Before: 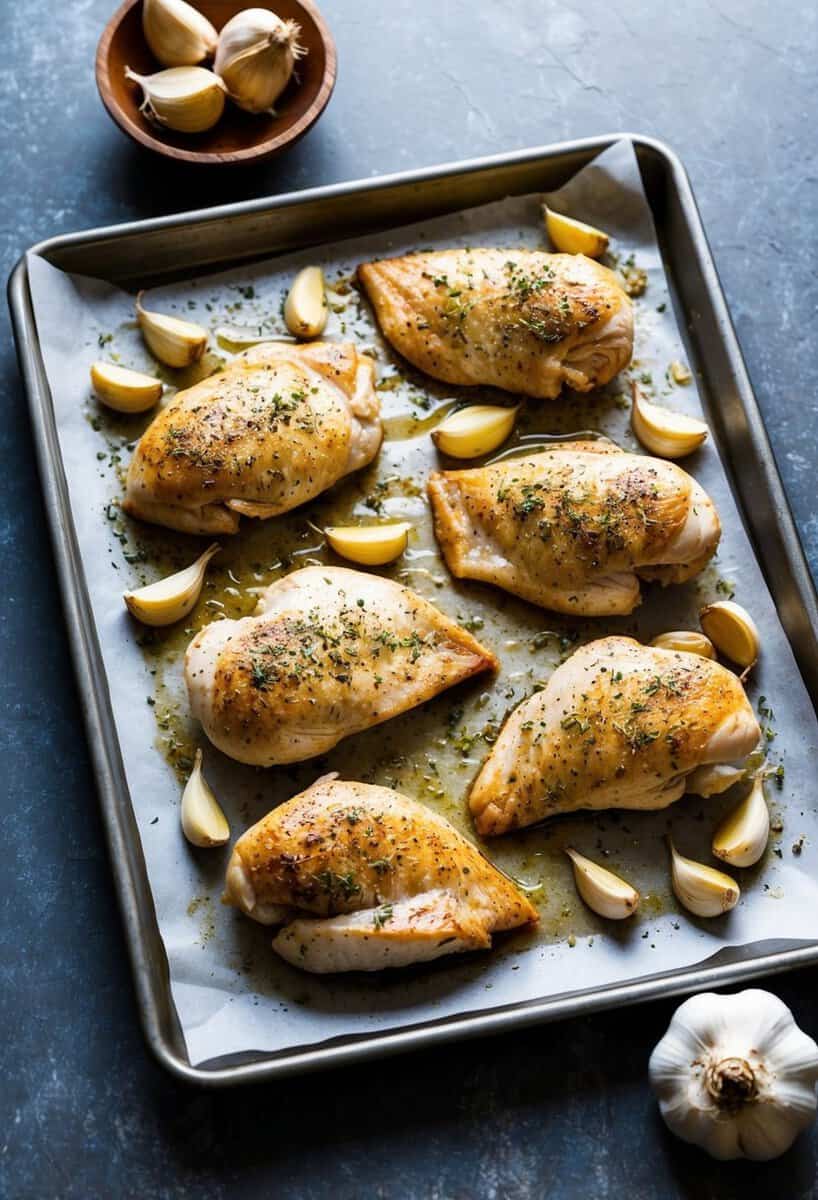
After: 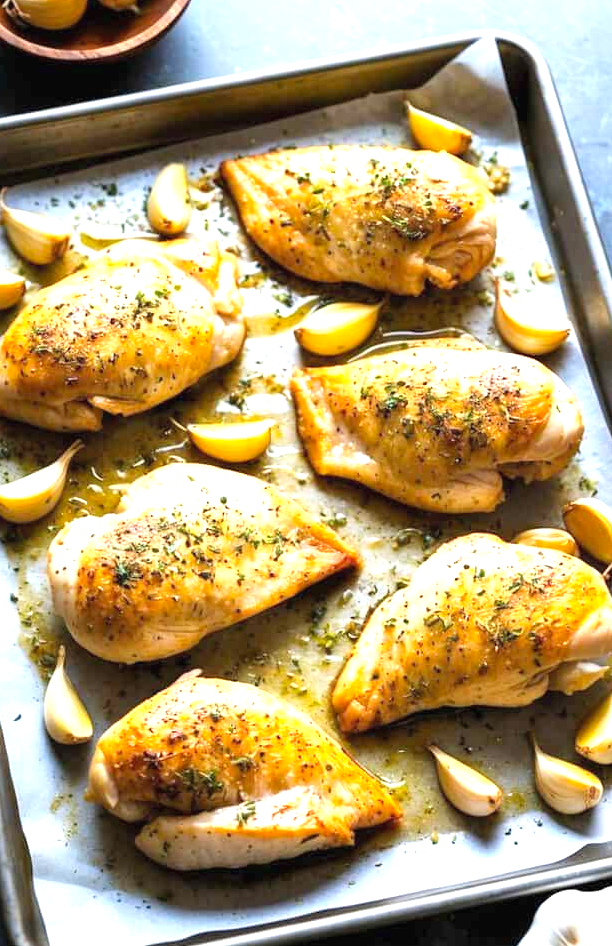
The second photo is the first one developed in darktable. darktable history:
exposure: black level correction 0, exposure 1 EV, compensate exposure bias true, compensate highlight preservation false
crop: left 16.768%, top 8.653%, right 8.362%, bottom 12.485%
contrast brightness saturation: brightness 0.09, saturation 0.19
